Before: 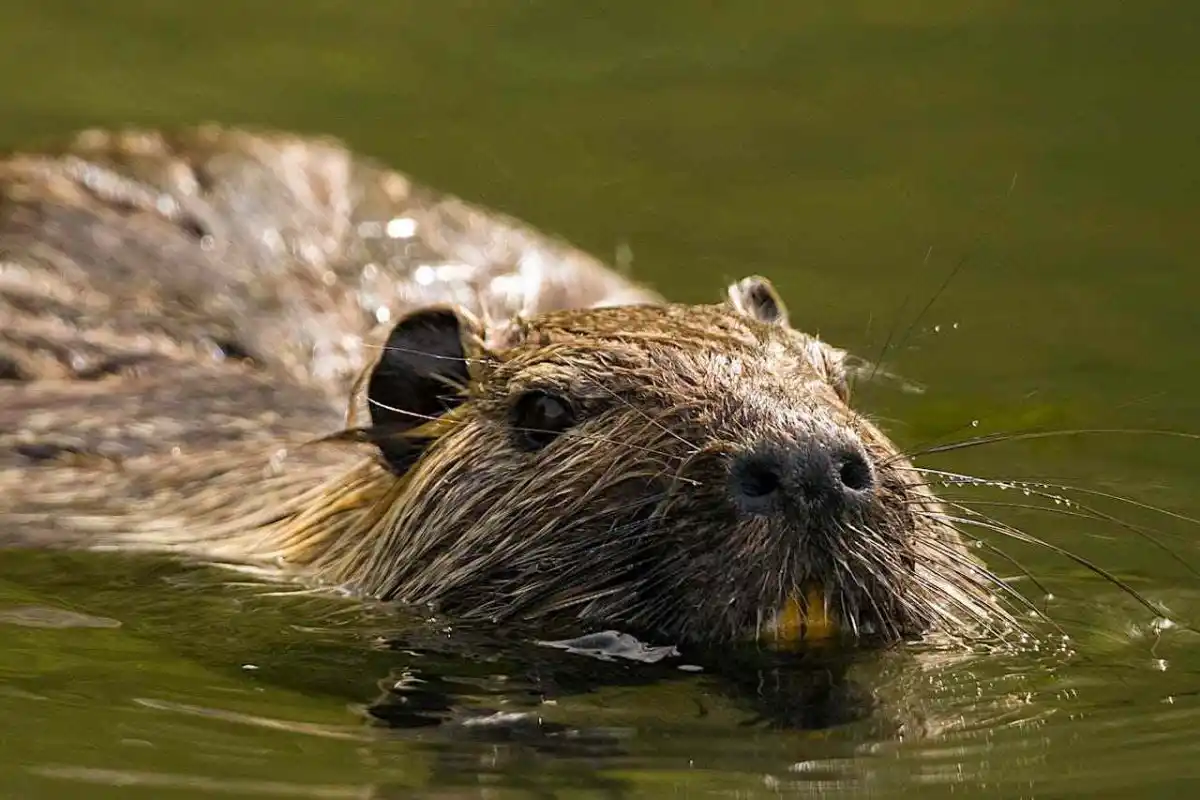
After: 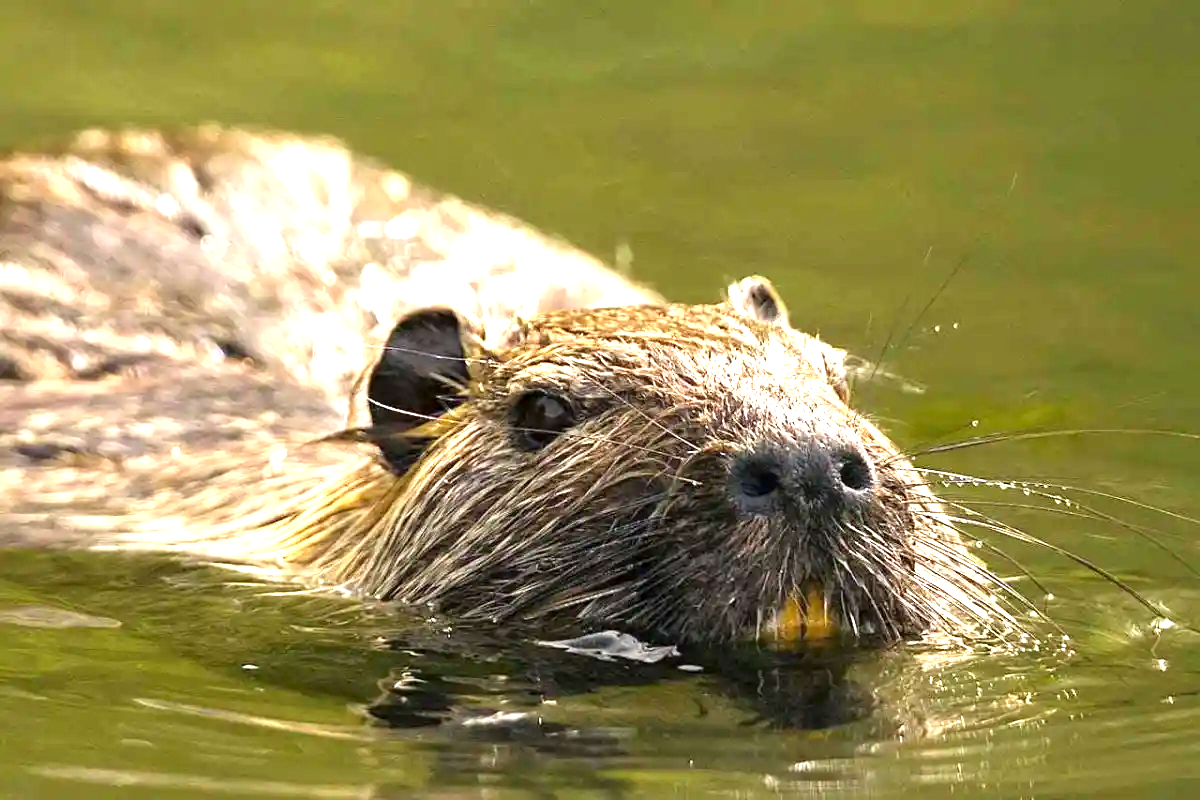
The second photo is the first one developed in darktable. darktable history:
exposure: exposure 1.476 EV, compensate exposure bias true, compensate highlight preservation false
